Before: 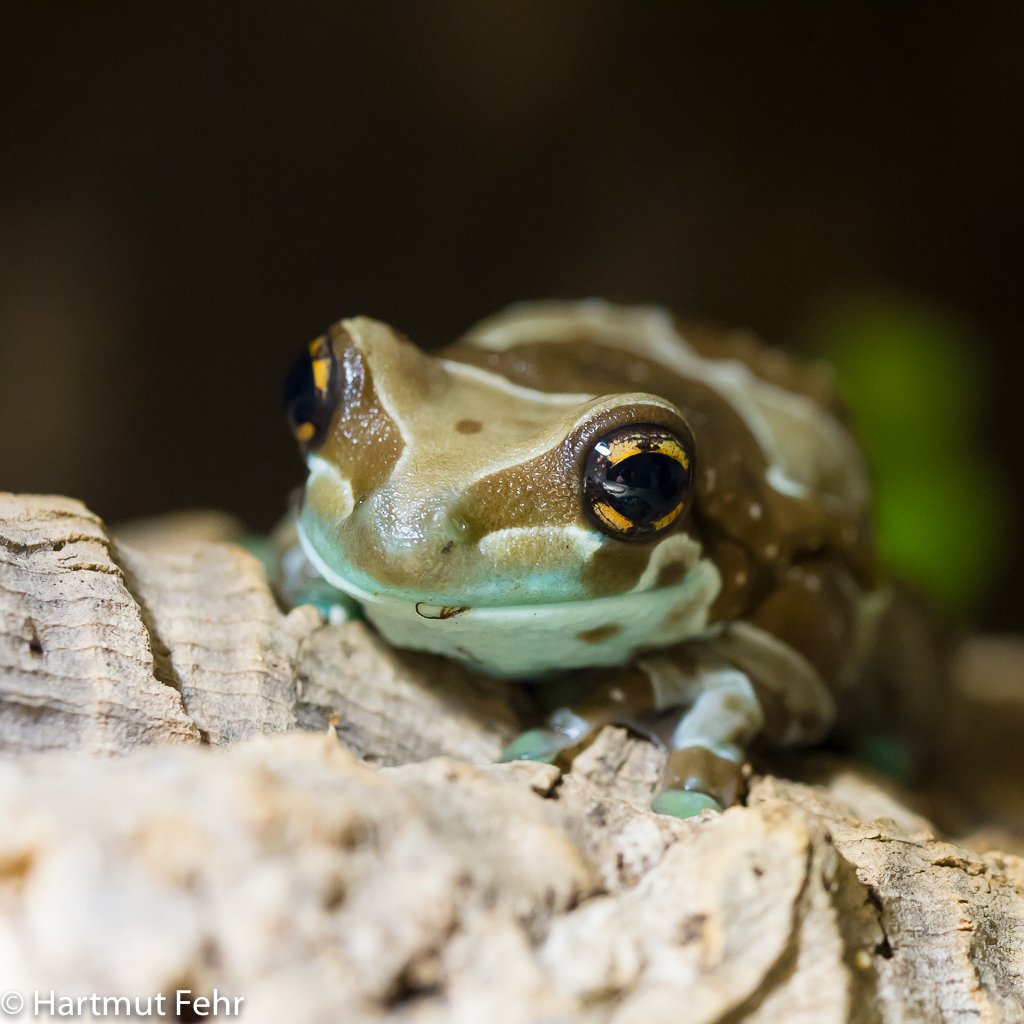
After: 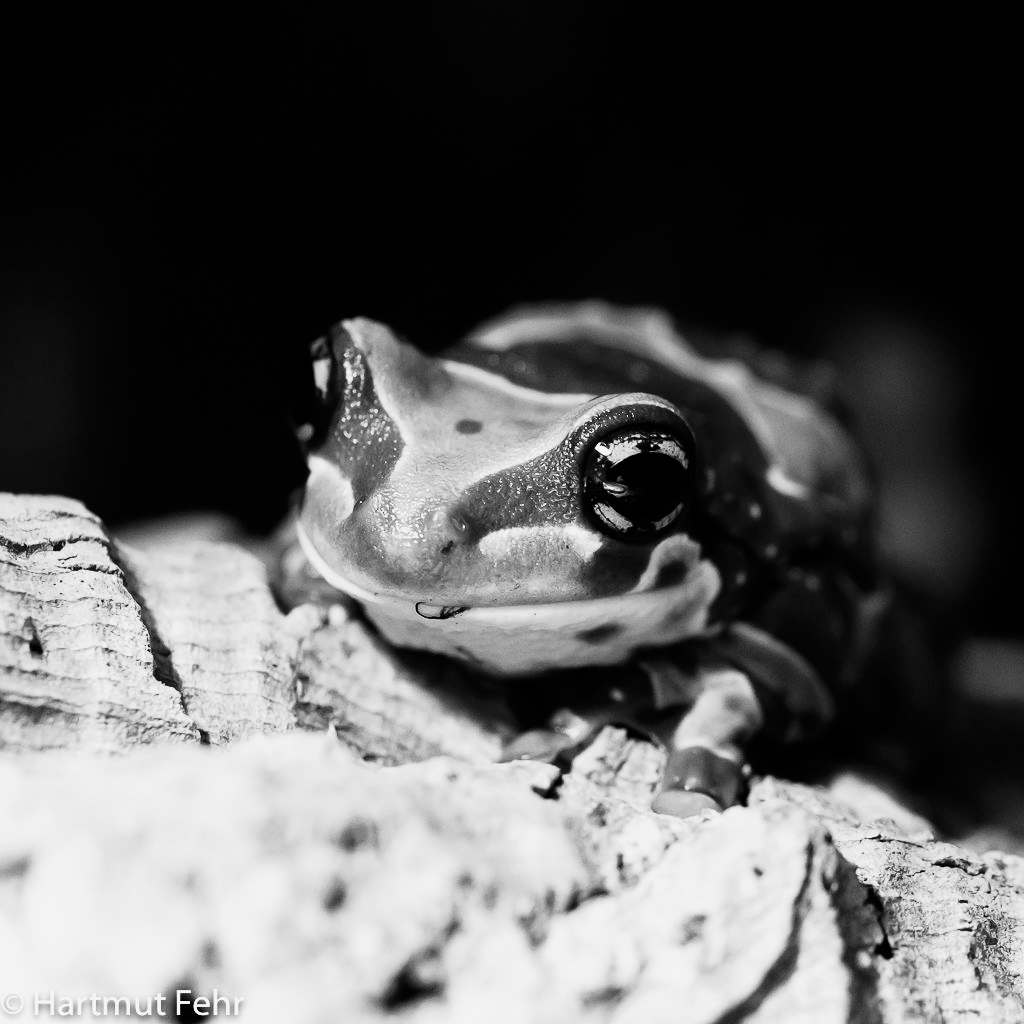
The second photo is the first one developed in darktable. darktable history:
base curve: curves: ch0 [(0, 0) (0.028, 0.03) (0.105, 0.232) (0.387, 0.748) (0.754, 0.968) (1, 1)], preserve colors none
contrast brightness saturation: contrast -0.033, brightness -0.596, saturation -0.997
